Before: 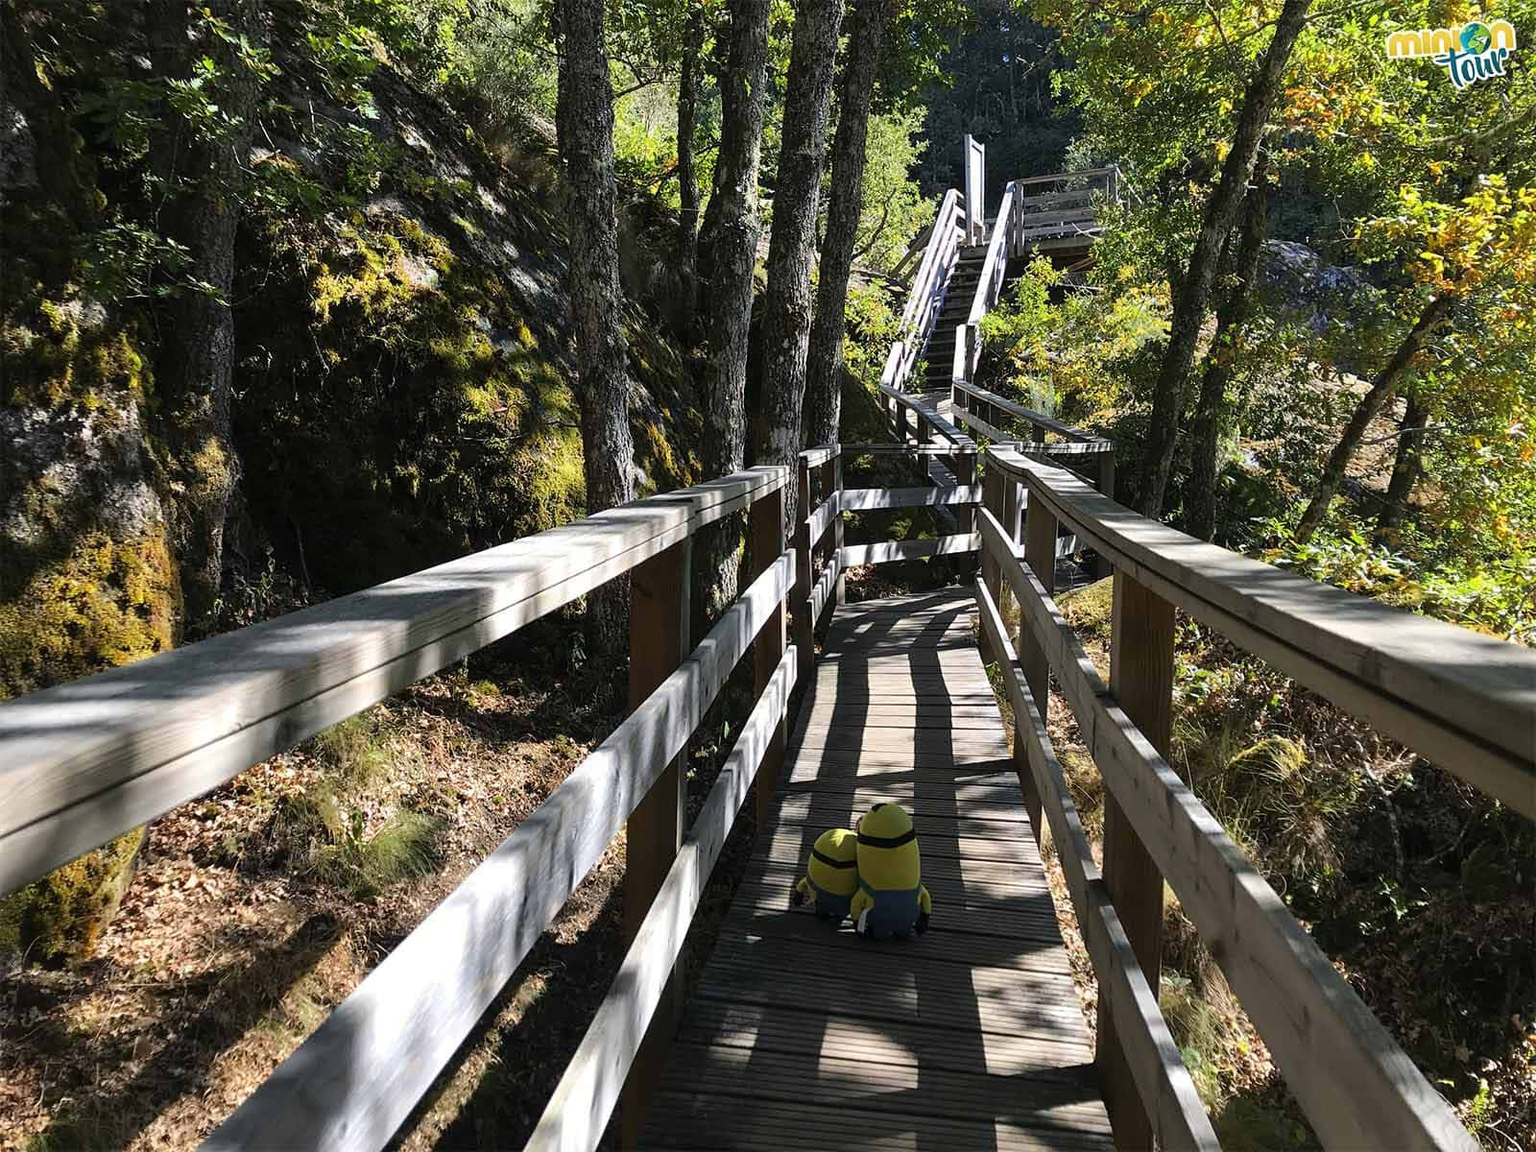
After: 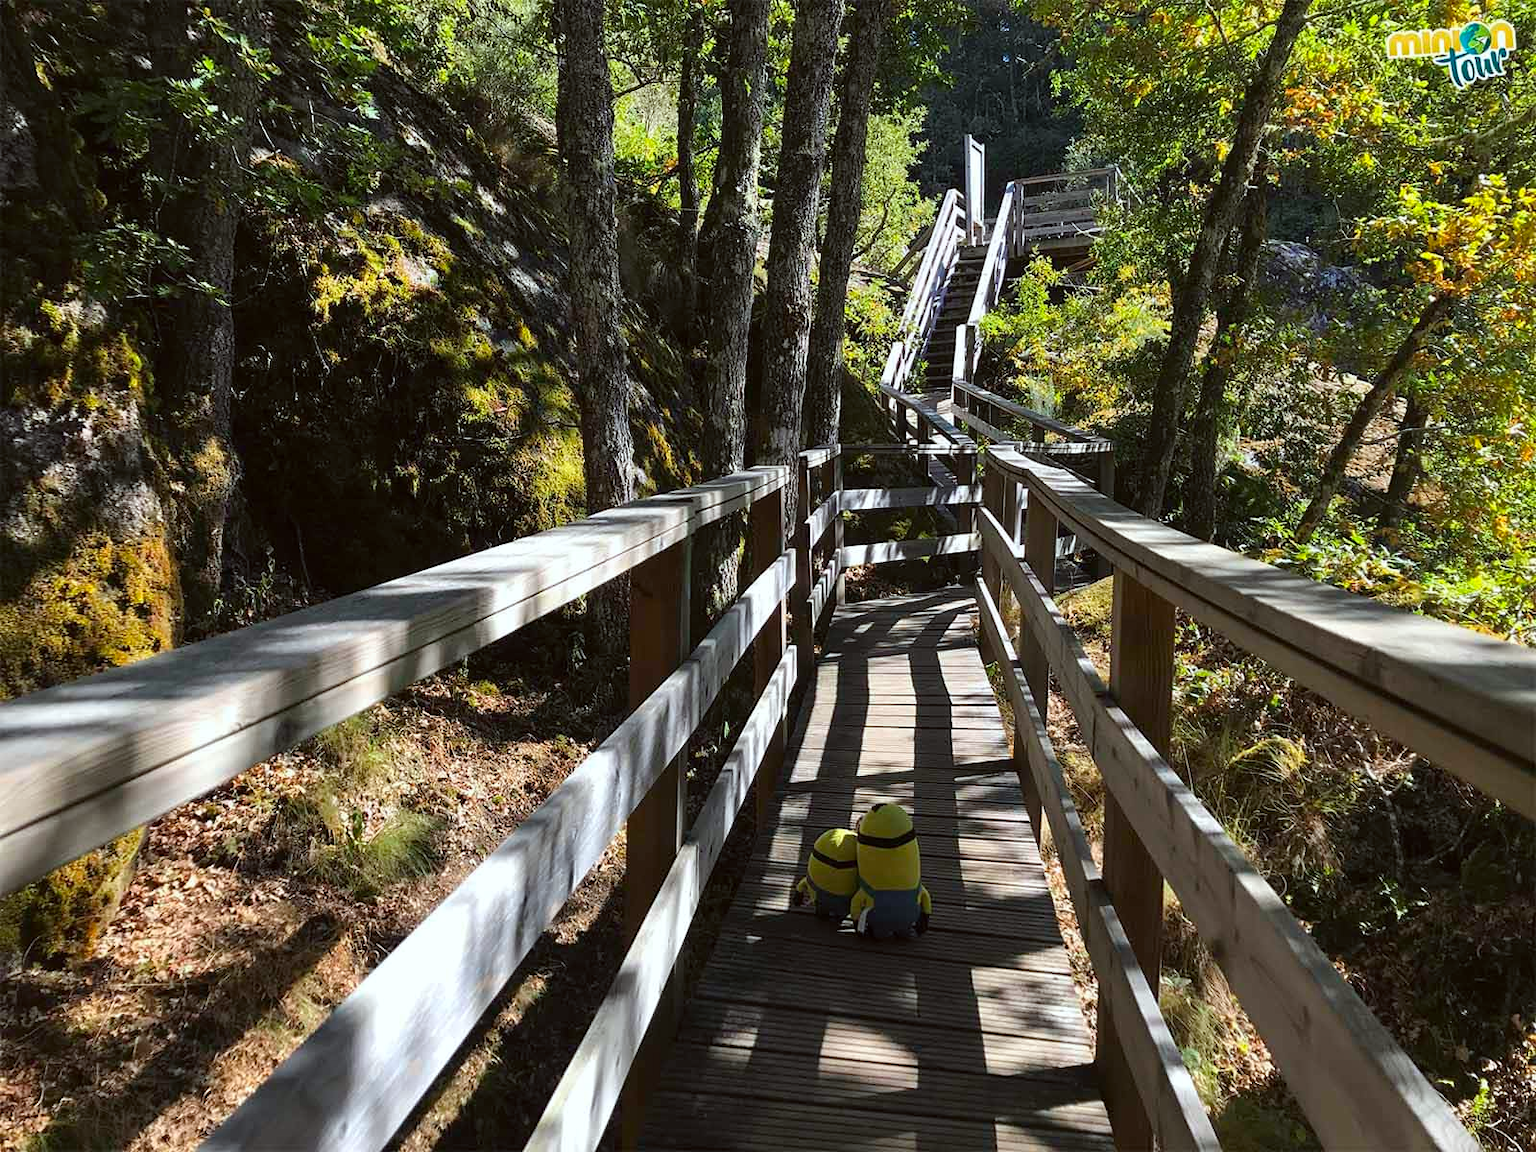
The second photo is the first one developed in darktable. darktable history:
color correction: highlights a* -2.9, highlights b* -2.48, shadows a* 2.55, shadows b* 2.82
